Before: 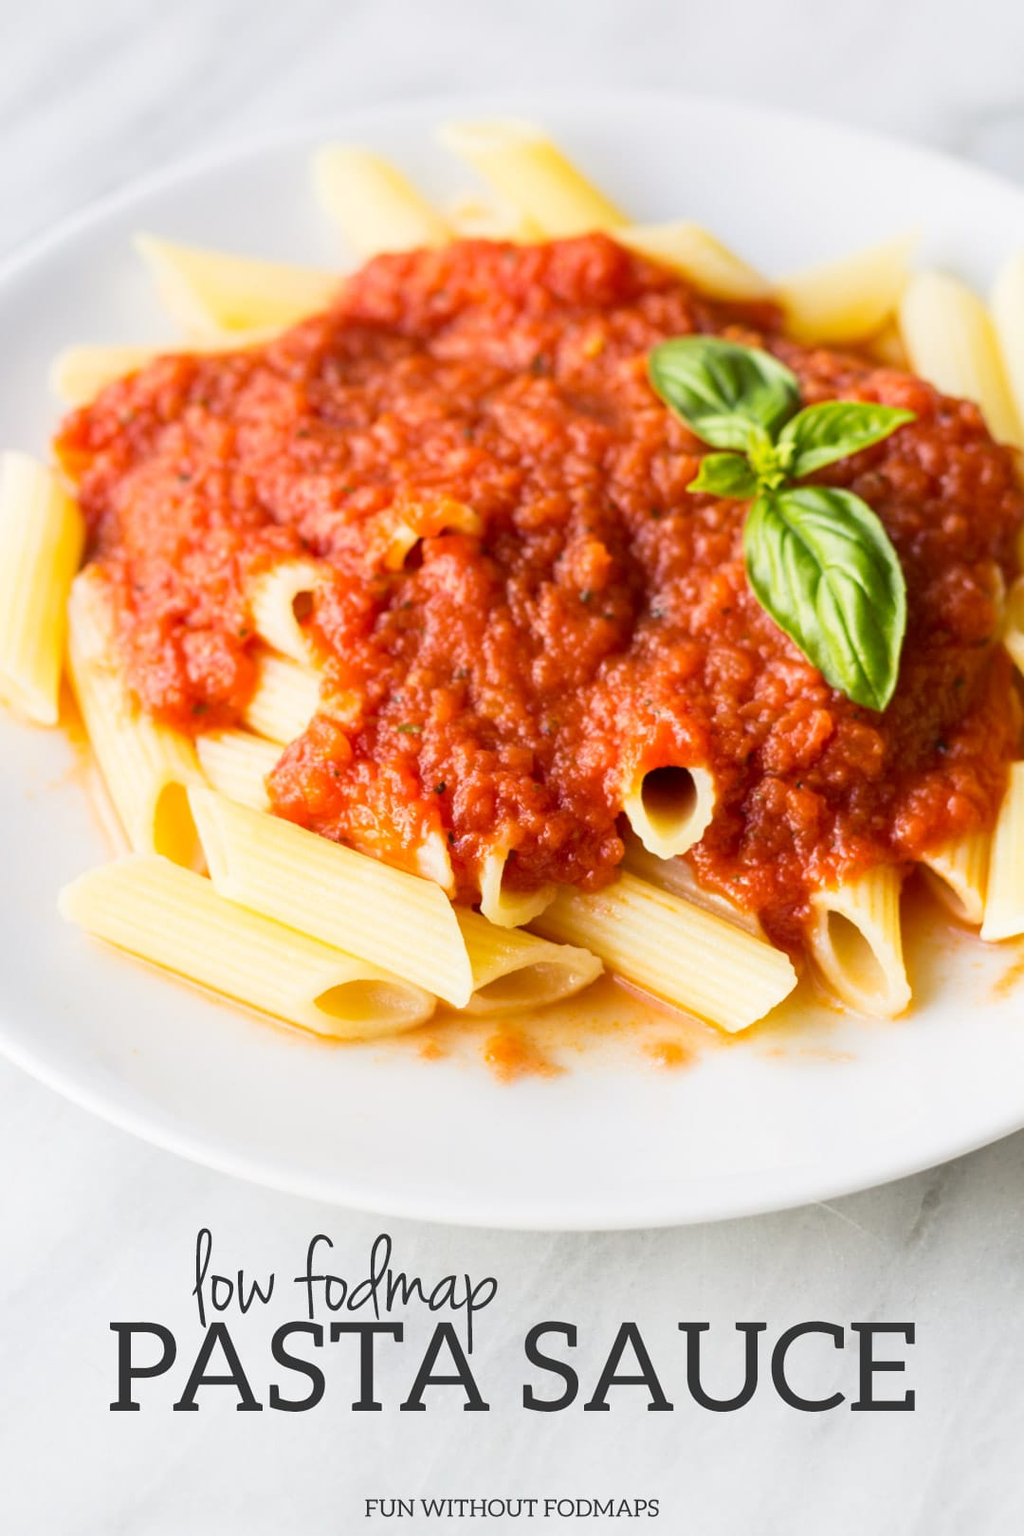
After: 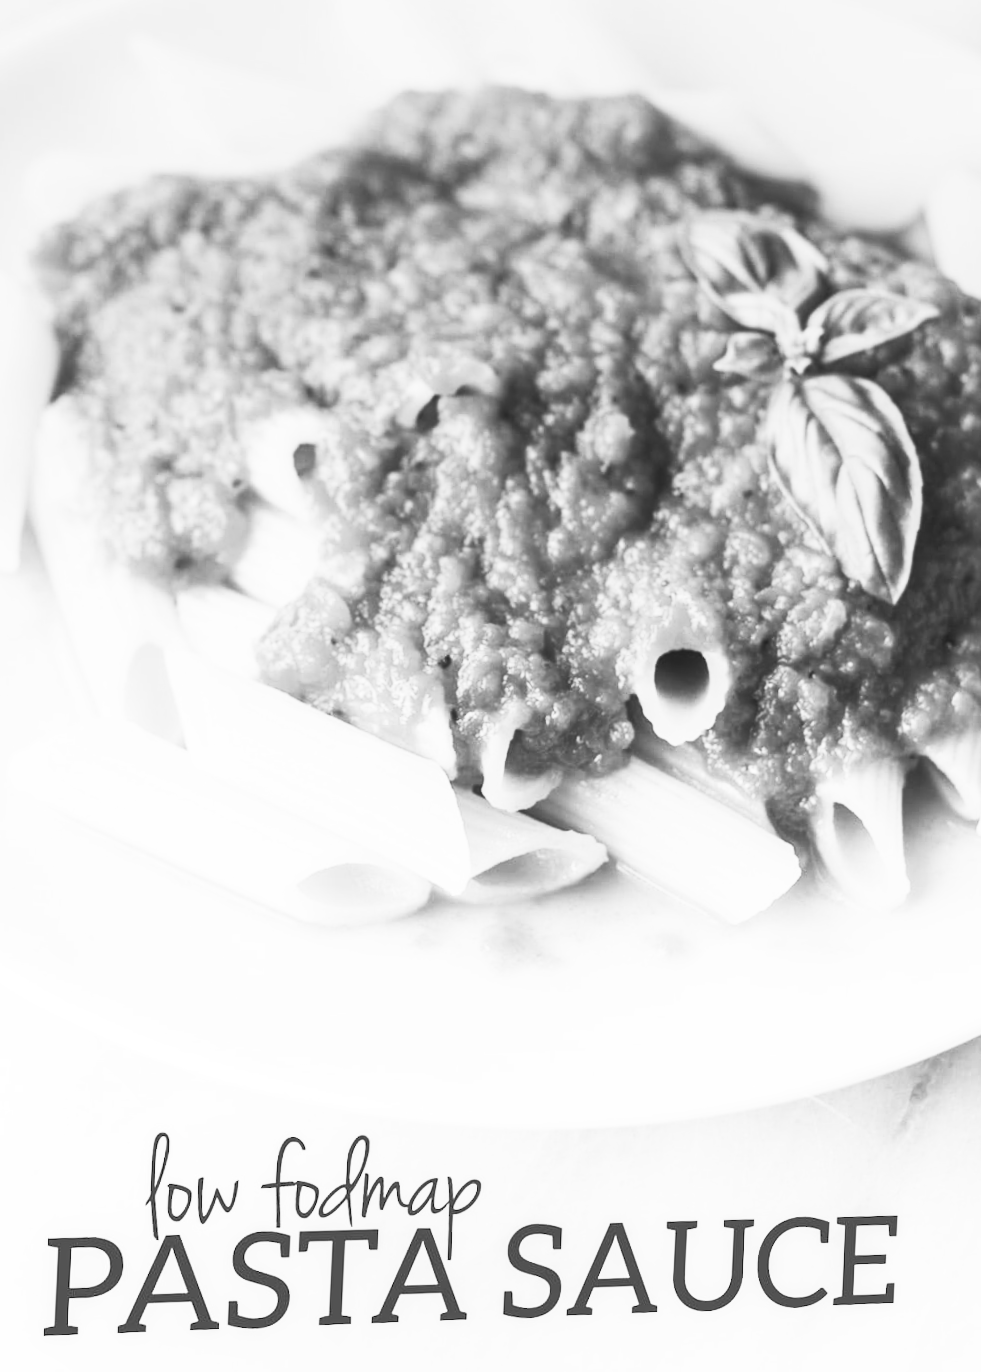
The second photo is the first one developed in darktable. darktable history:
graduated density: hue 238.83°, saturation 50%
crop and rotate: angle -1.96°, left 3.097%, top 4.154%, right 1.586%, bottom 0.529%
local contrast: detail 110%
rotate and perspective: rotation 0.679°, lens shift (horizontal) 0.136, crop left 0.009, crop right 0.991, crop top 0.078, crop bottom 0.95
white balance: red 1.08, blue 0.791
contrast brightness saturation: contrast 0.53, brightness 0.47, saturation -1
exposure: exposure 0.207 EV, compensate highlight preservation false
